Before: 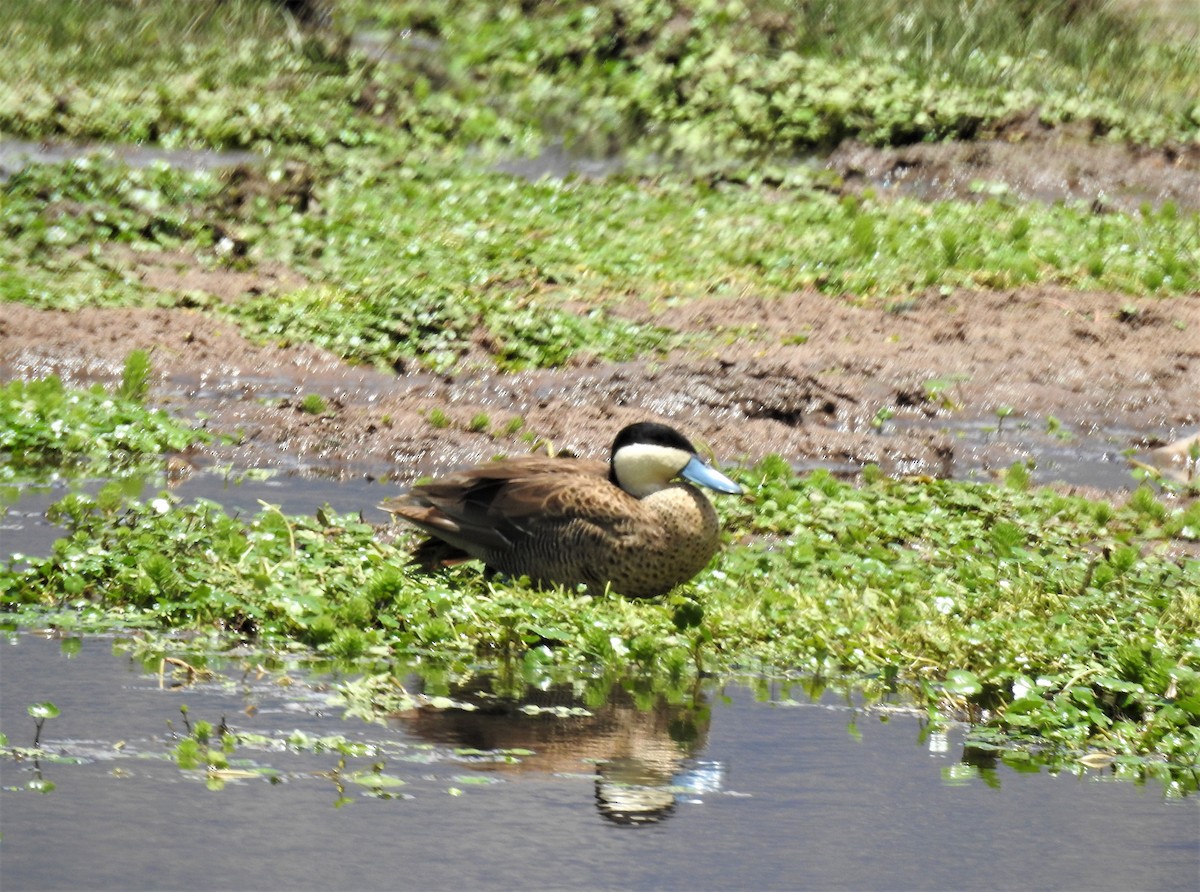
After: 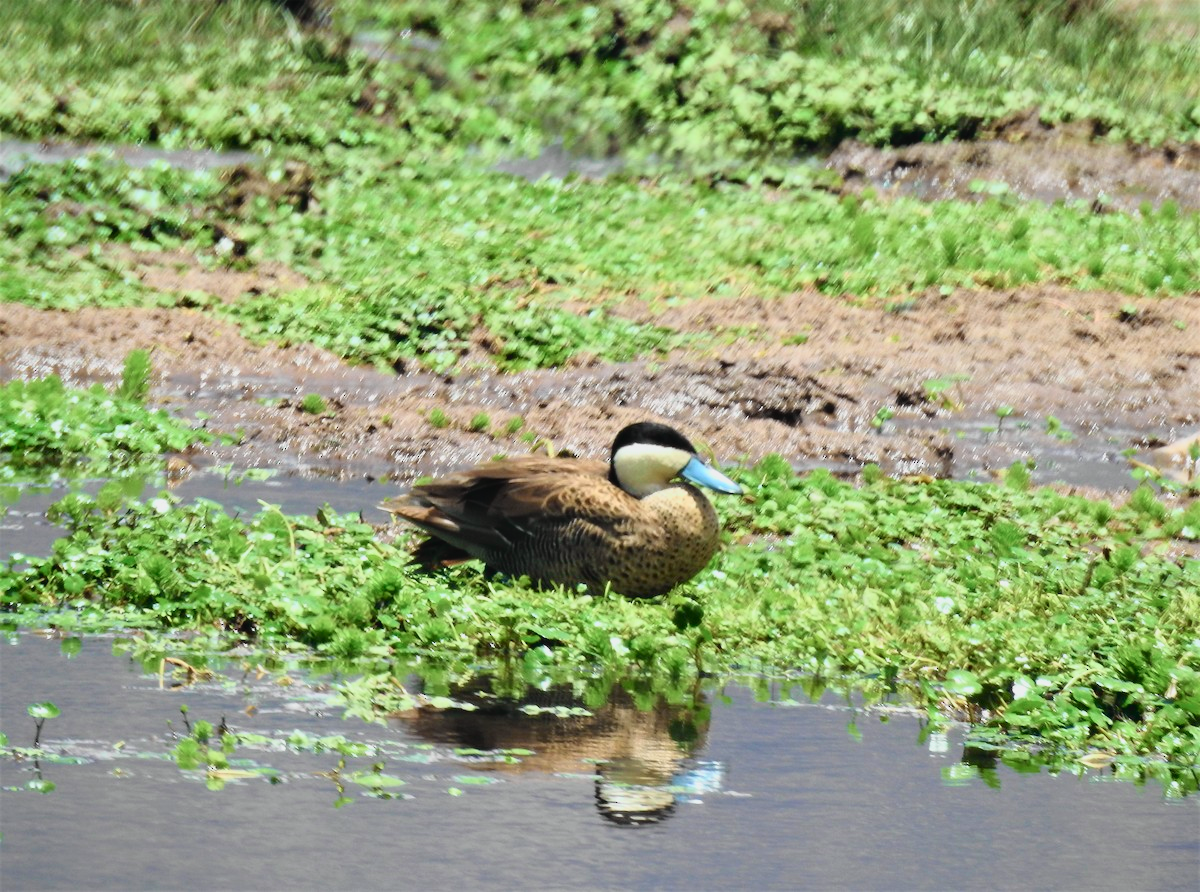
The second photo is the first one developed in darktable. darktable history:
tone curve: curves: ch0 [(0, 0.029) (0.099, 0.082) (0.264, 0.253) (0.447, 0.481) (0.678, 0.721) (0.828, 0.857) (0.992, 0.94)]; ch1 [(0, 0) (0.311, 0.266) (0.411, 0.374) (0.481, 0.458) (0.501, 0.499) (0.514, 0.512) (0.575, 0.577) (0.643, 0.648) (0.682, 0.674) (0.802, 0.812) (1, 1)]; ch2 [(0, 0) (0.259, 0.207) (0.323, 0.311) (0.376, 0.353) (0.463, 0.456) (0.498, 0.498) (0.524, 0.512) (0.574, 0.582) (0.648, 0.653) (0.768, 0.728) (1, 1)], color space Lab, independent channels, preserve colors none
